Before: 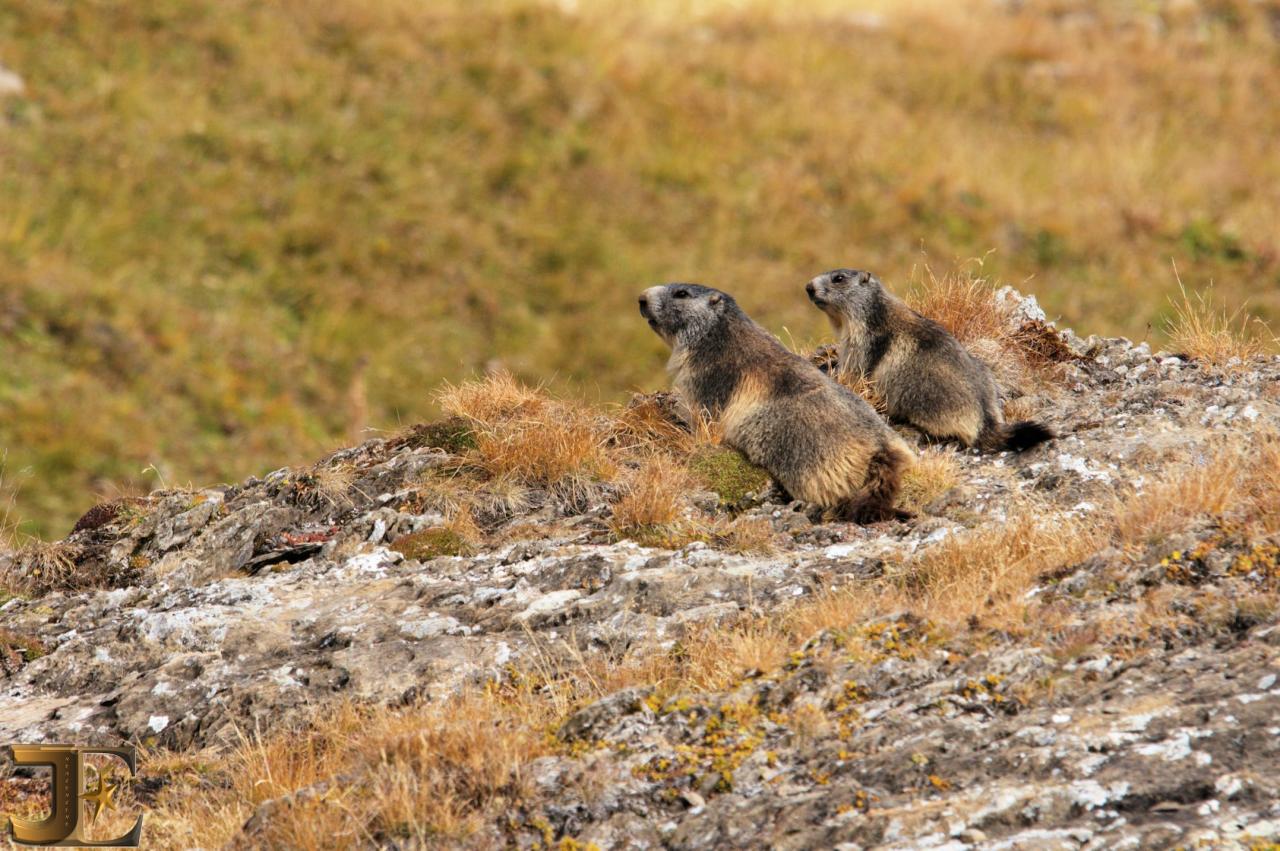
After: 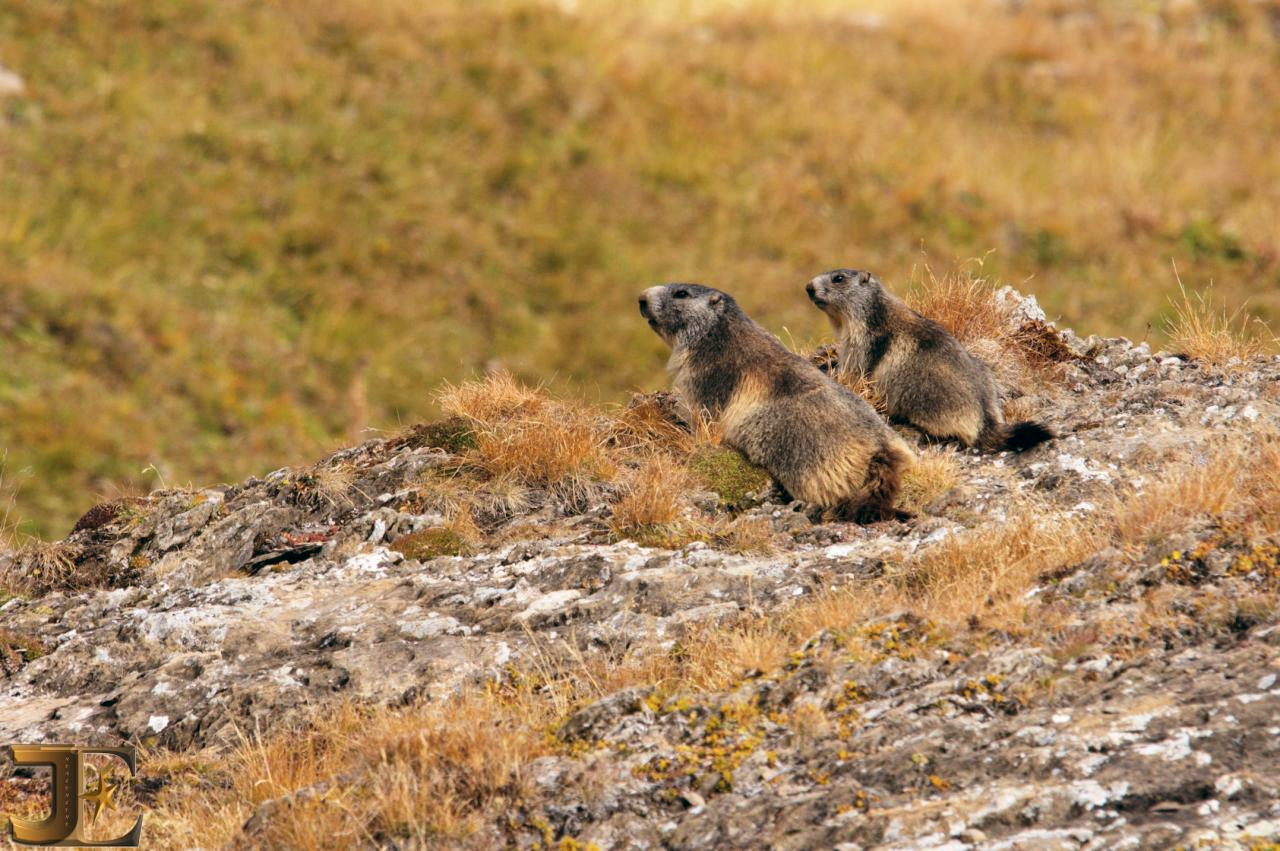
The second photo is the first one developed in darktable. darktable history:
color balance: lift [1, 0.998, 1.001, 1.002], gamma [1, 1.02, 1, 0.98], gain [1, 1.02, 1.003, 0.98]
